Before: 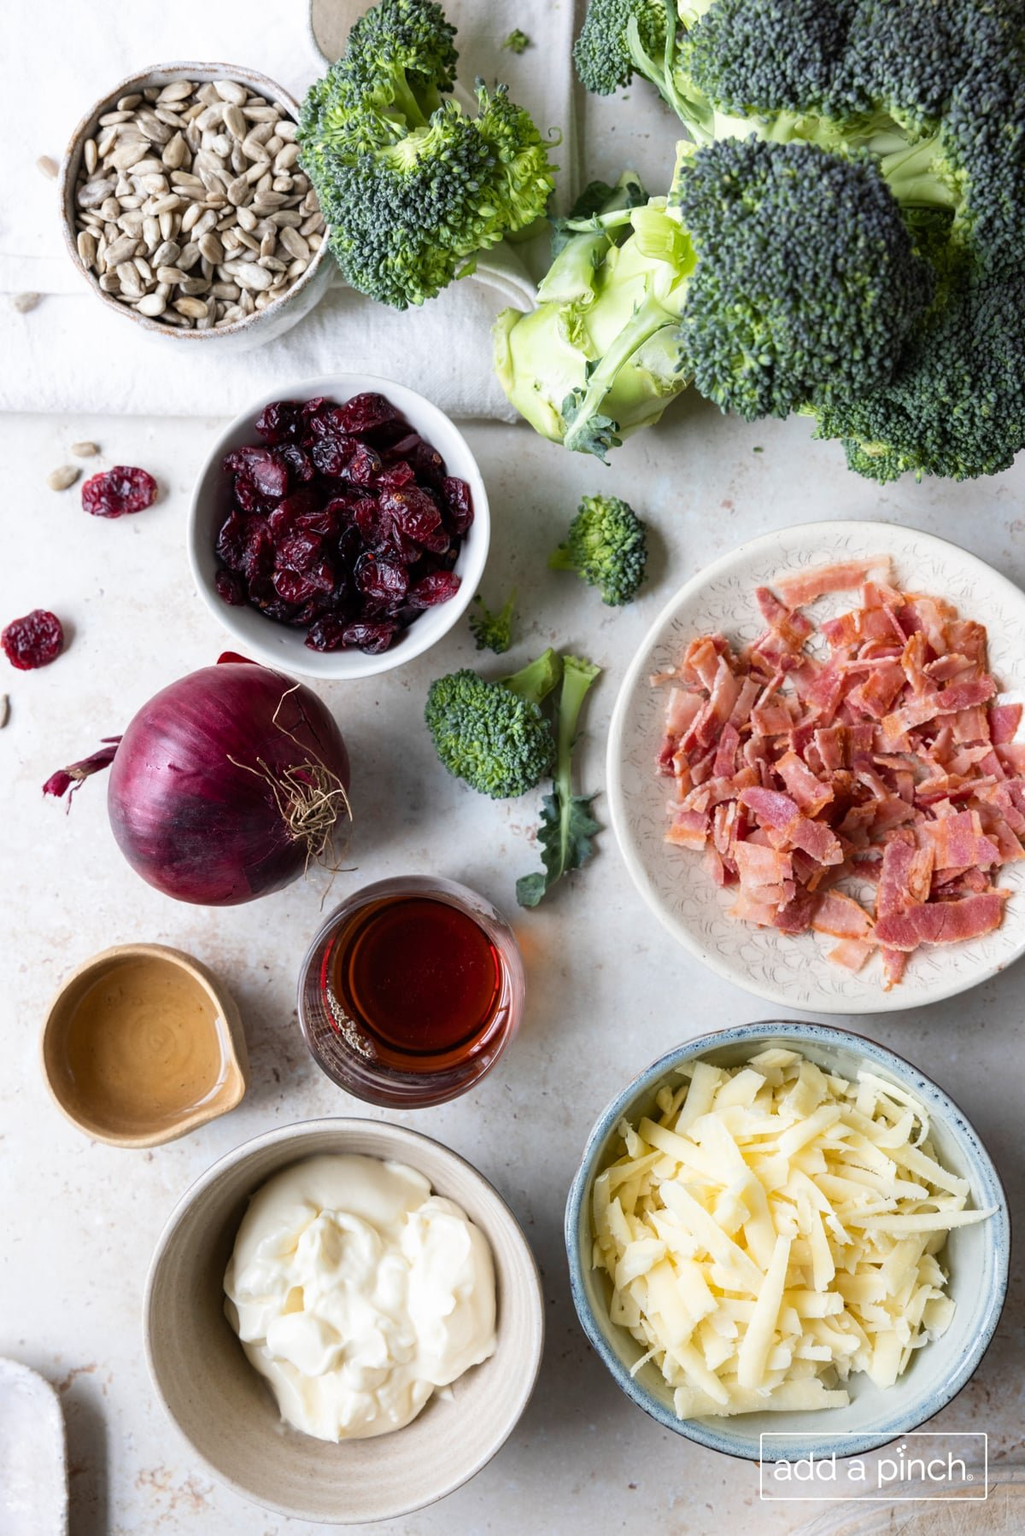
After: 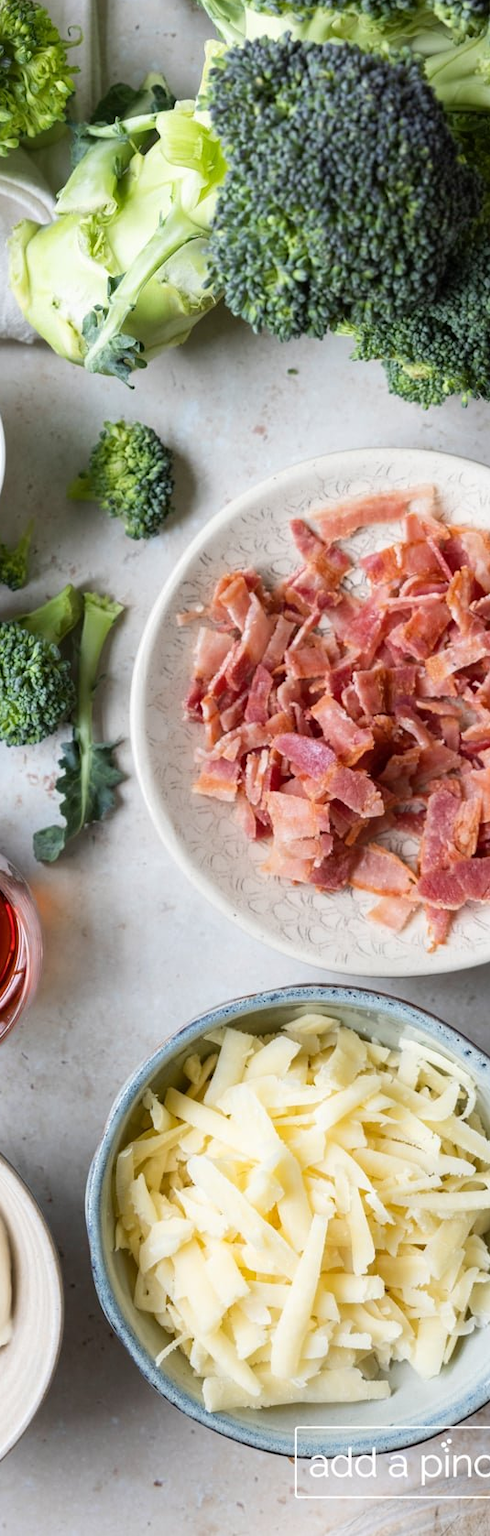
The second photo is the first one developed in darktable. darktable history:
crop: left 47.373%, top 6.738%, right 7.971%
